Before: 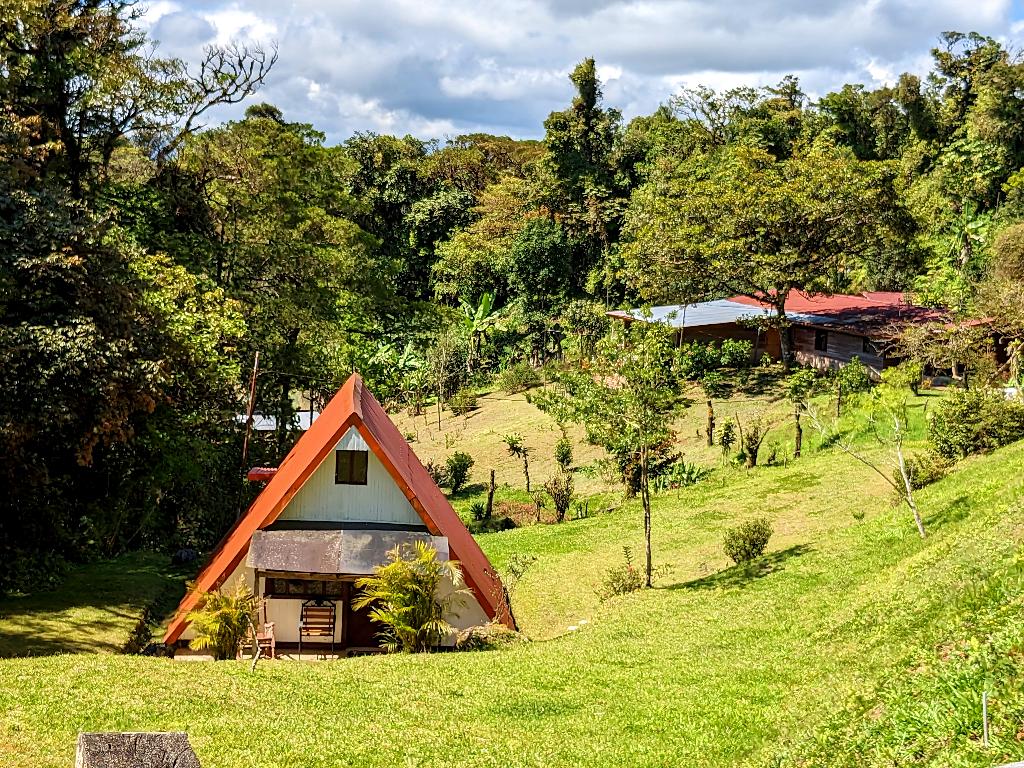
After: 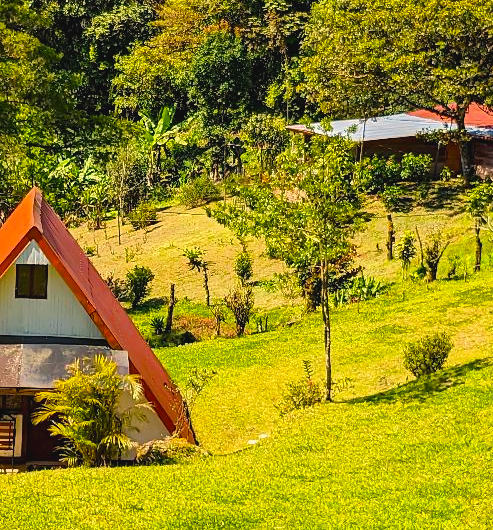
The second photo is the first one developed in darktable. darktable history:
crop: left 31.325%, top 24.332%, right 20.449%, bottom 6.538%
exposure: black level correction 0.001, compensate exposure bias true, compensate highlight preservation false
color balance rgb: highlights gain › chroma 3.104%, highlights gain › hue 71.59°, global offset › luminance 0.474%, perceptual saturation grading › global saturation 30.047%
